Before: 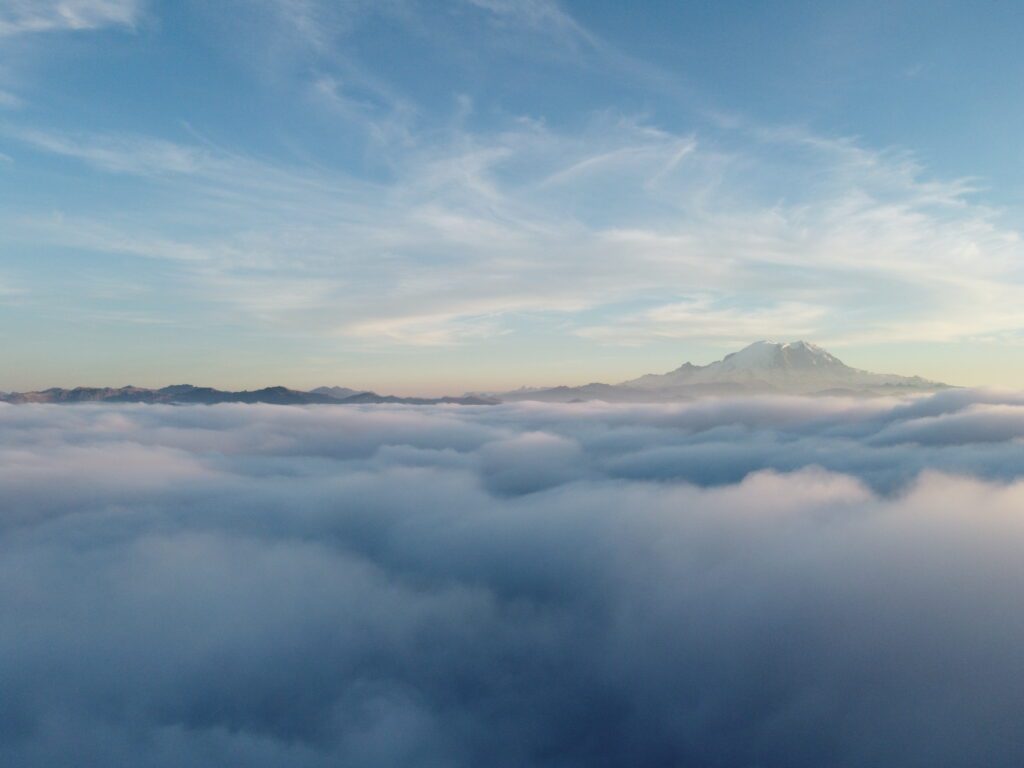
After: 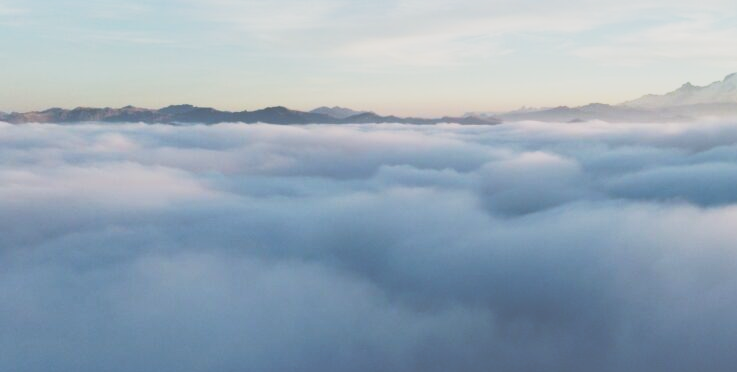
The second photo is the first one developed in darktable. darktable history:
tone equalizer: on, module defaults
tone curve: curves: ch0 [(0, 0) (0.003, 0.345) (0.011, 0.345) (0.025, 0.345) (0.044, 0.349) (0.069, 0.353) (0.1, 0.356) (0.136, 0.359) (0.177, 0.366) (0.224, 0.378) (0.277, 0.398) (0.335, 0.429) (0.399, 0.476) (0.468, 0.545) (0.543, 0.624) (0.623, 0.721) (0.709, 0.811) (0.801, 0.876) (0.898, 0.913) (1, 1)], preserve colors none
crop: top 36.498%, right 27.964%, bottom 14.995%
